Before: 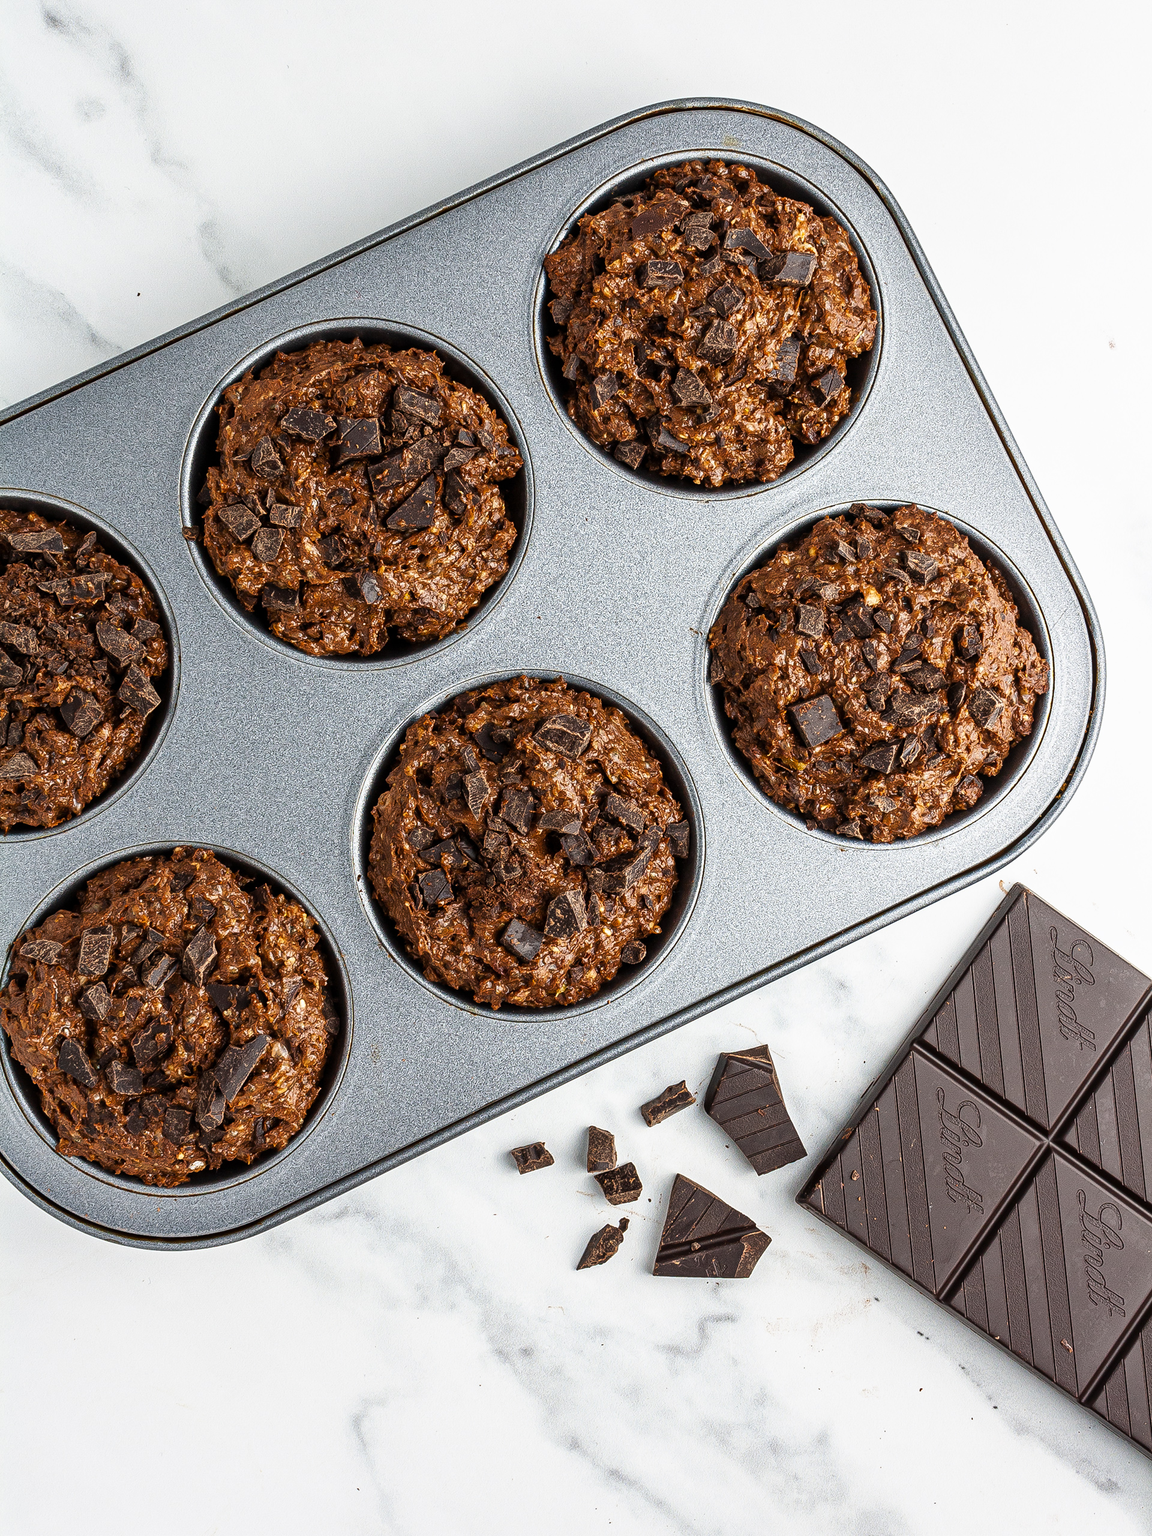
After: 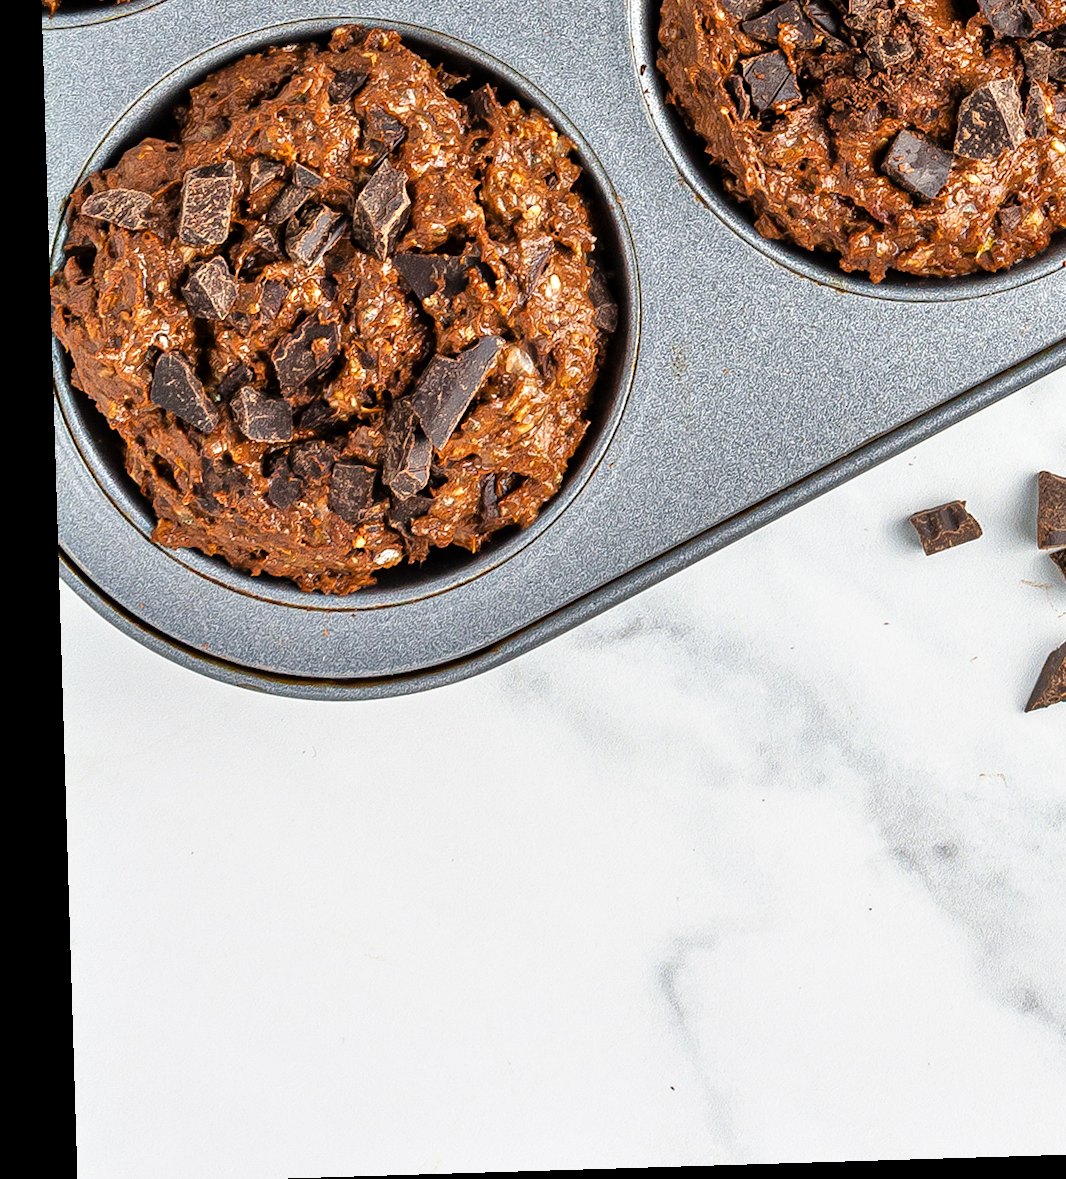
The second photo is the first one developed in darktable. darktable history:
crop and rotate: top 54.778%, right 46.61%, bottom 0.159%
tone equalizer: -7 EV 0.15 EV, -6 EV 0.6 EV, -5 EV 1.15 EV, -4 EV 1.33 EV, -3 EV 1.15 EV, -2 EV 0.6 EV, -1 EV 0.15 EV, mask exposure compensation -0.5 EV
rotate and perspective: rotation -1.75°, automatic cropping off
